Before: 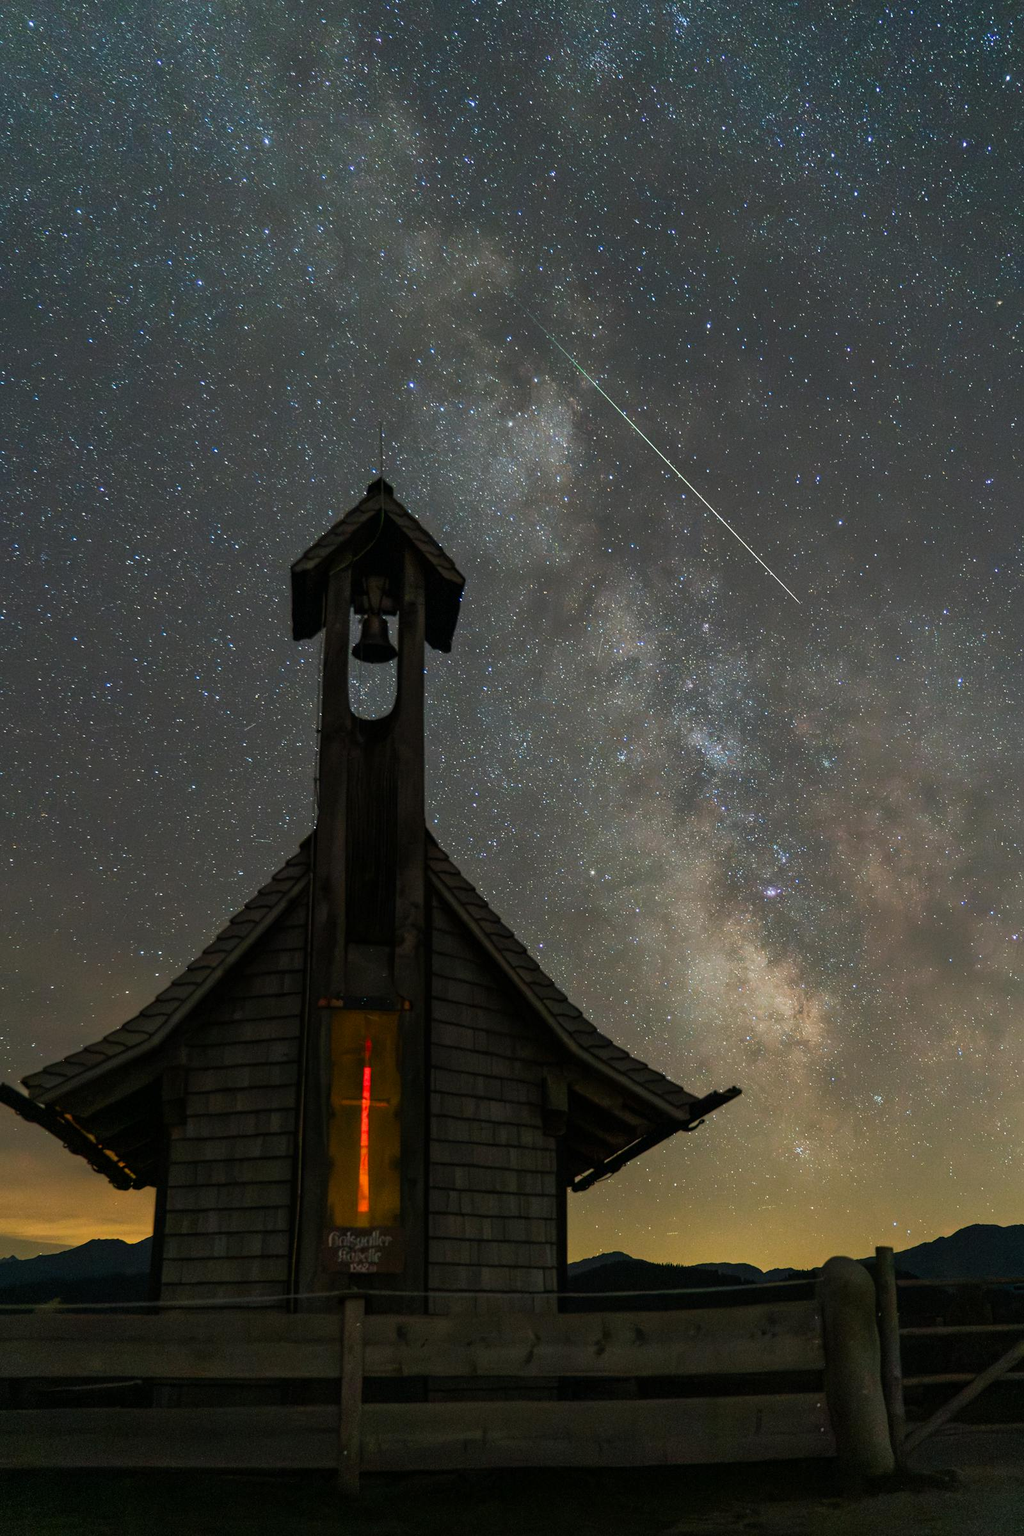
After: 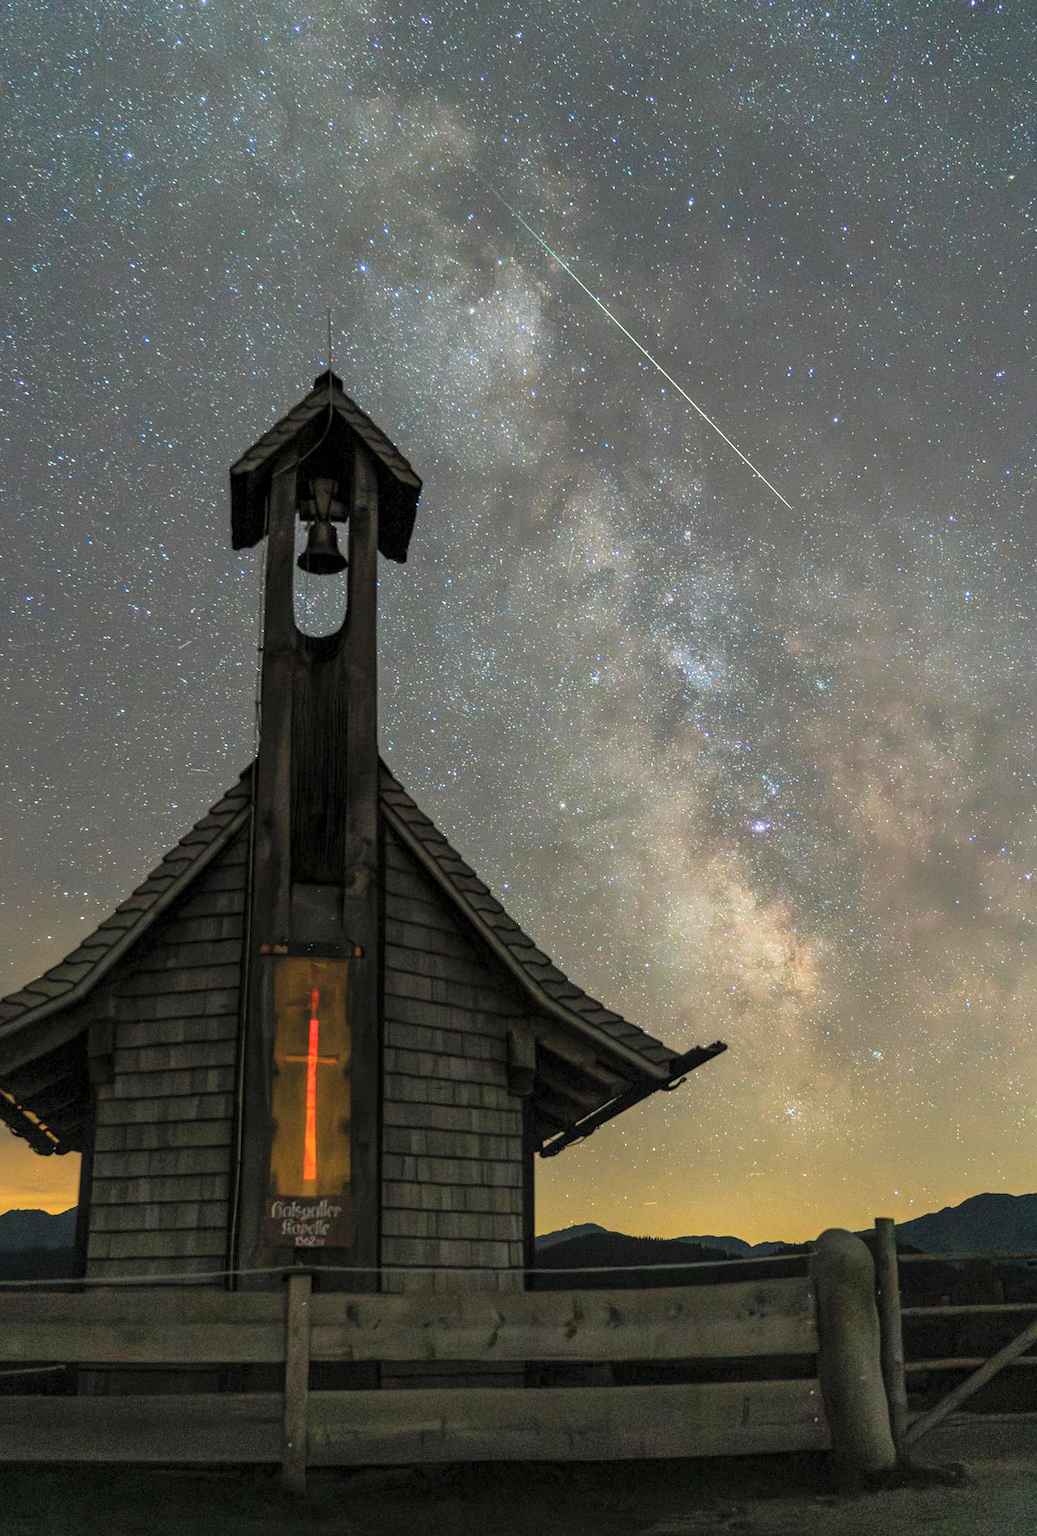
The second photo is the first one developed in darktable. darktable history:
contrast brightness saturation: contrast 0.101, brightness 0.292, saturation 0.148
local contrast: on, module defaults
crop and rotate: left 8.065%, top 9.291%
